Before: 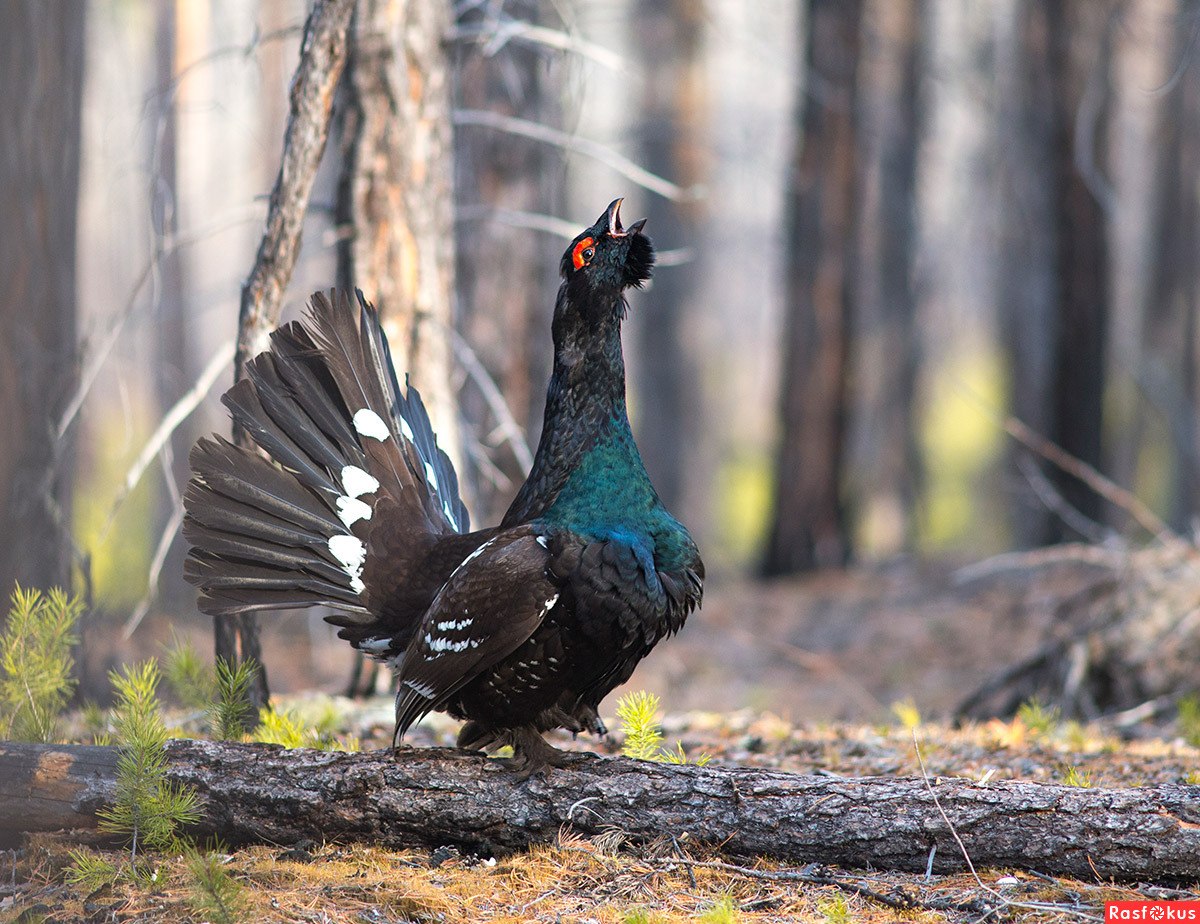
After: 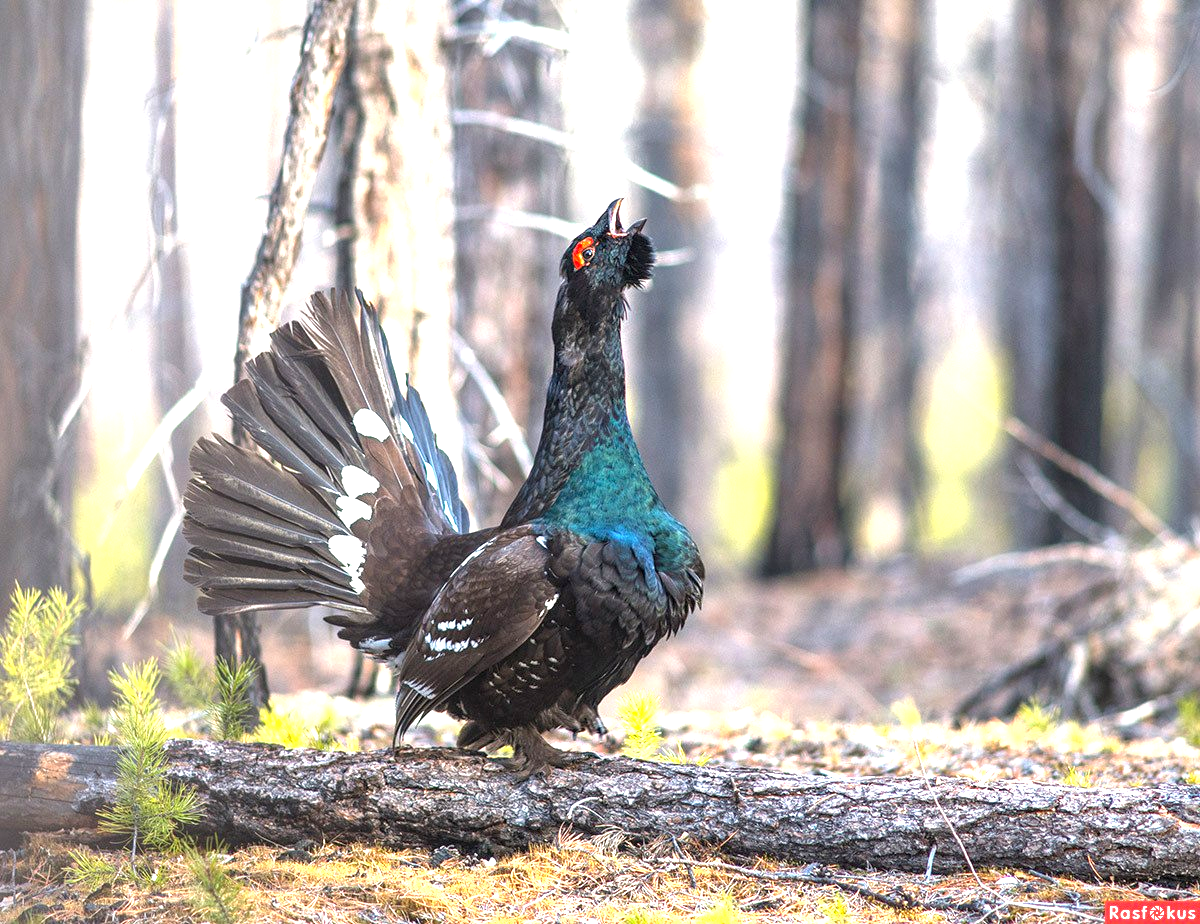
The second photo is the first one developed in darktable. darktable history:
exposure: exposure 1.155 EV, compensate highlight preservation false
local contrast: on, module defaults
shadows and highlights: shadows 24.98, highlights -24.15
